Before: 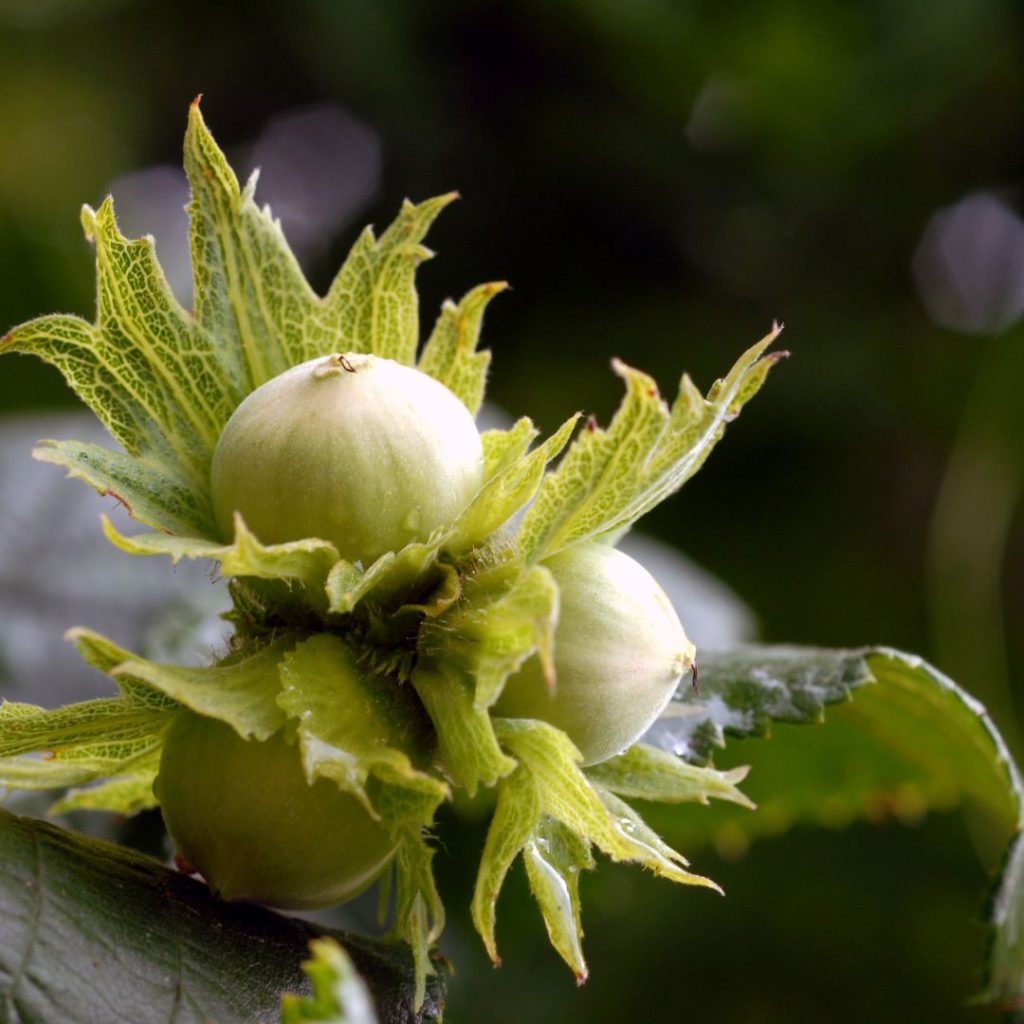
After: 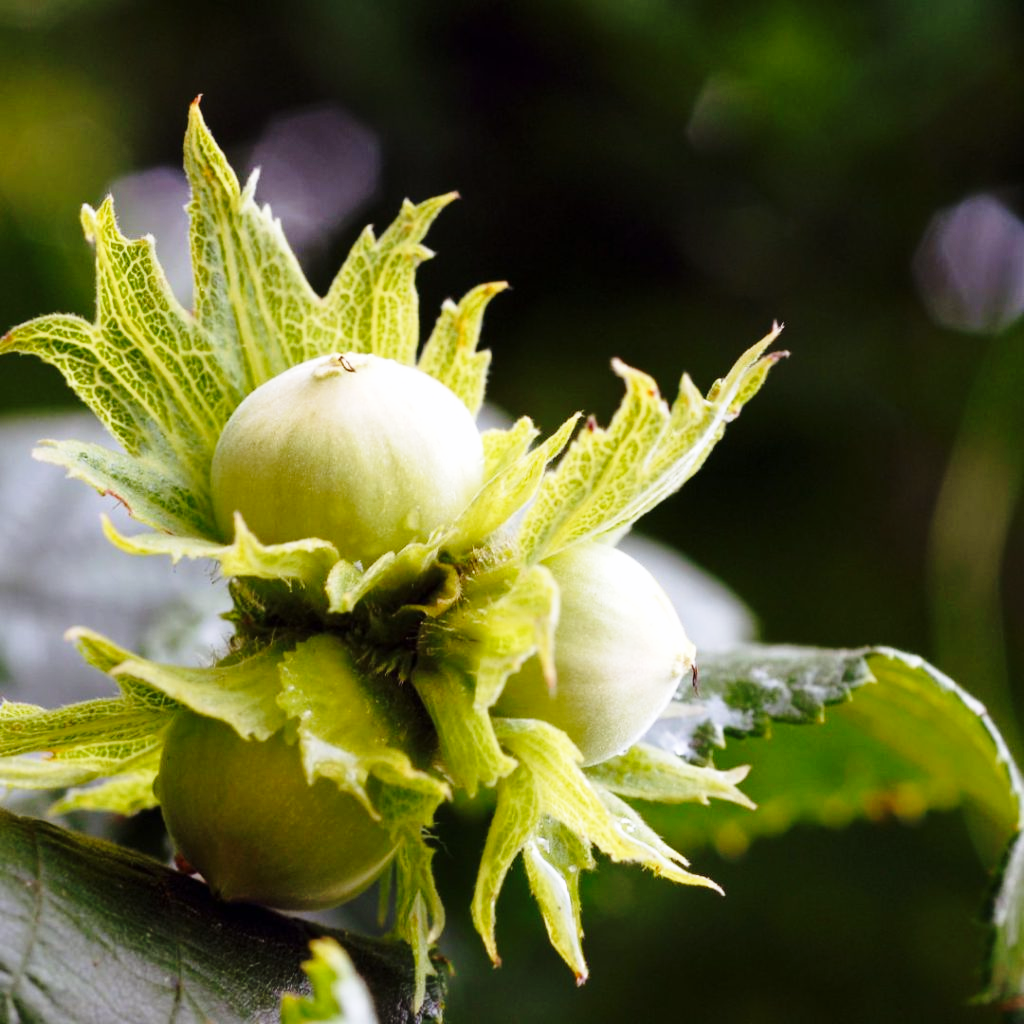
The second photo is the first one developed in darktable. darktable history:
white balance: red 0.982, blue 1.018
contrast brightness saturation: saturation -0.05
base curve: curves: ch0 [(0, 0) (0.028, 0.03) (0.121, 0.232) (0.46, 0.748) (0.859, 0.968) (1, 1)], preserve colors none
